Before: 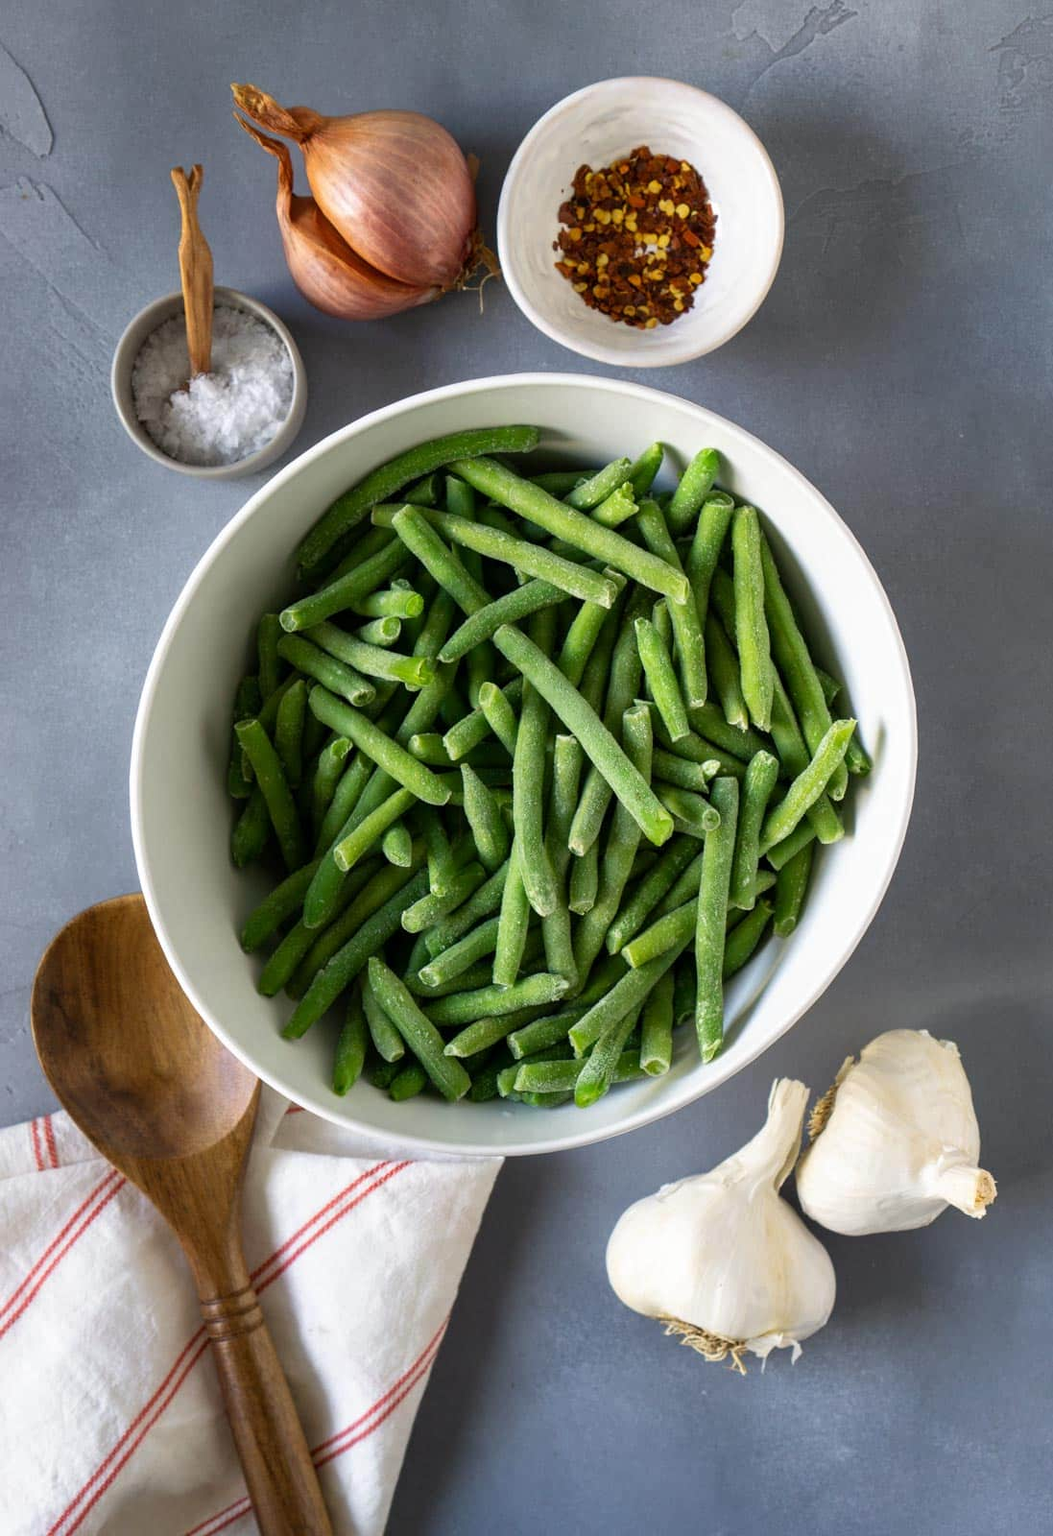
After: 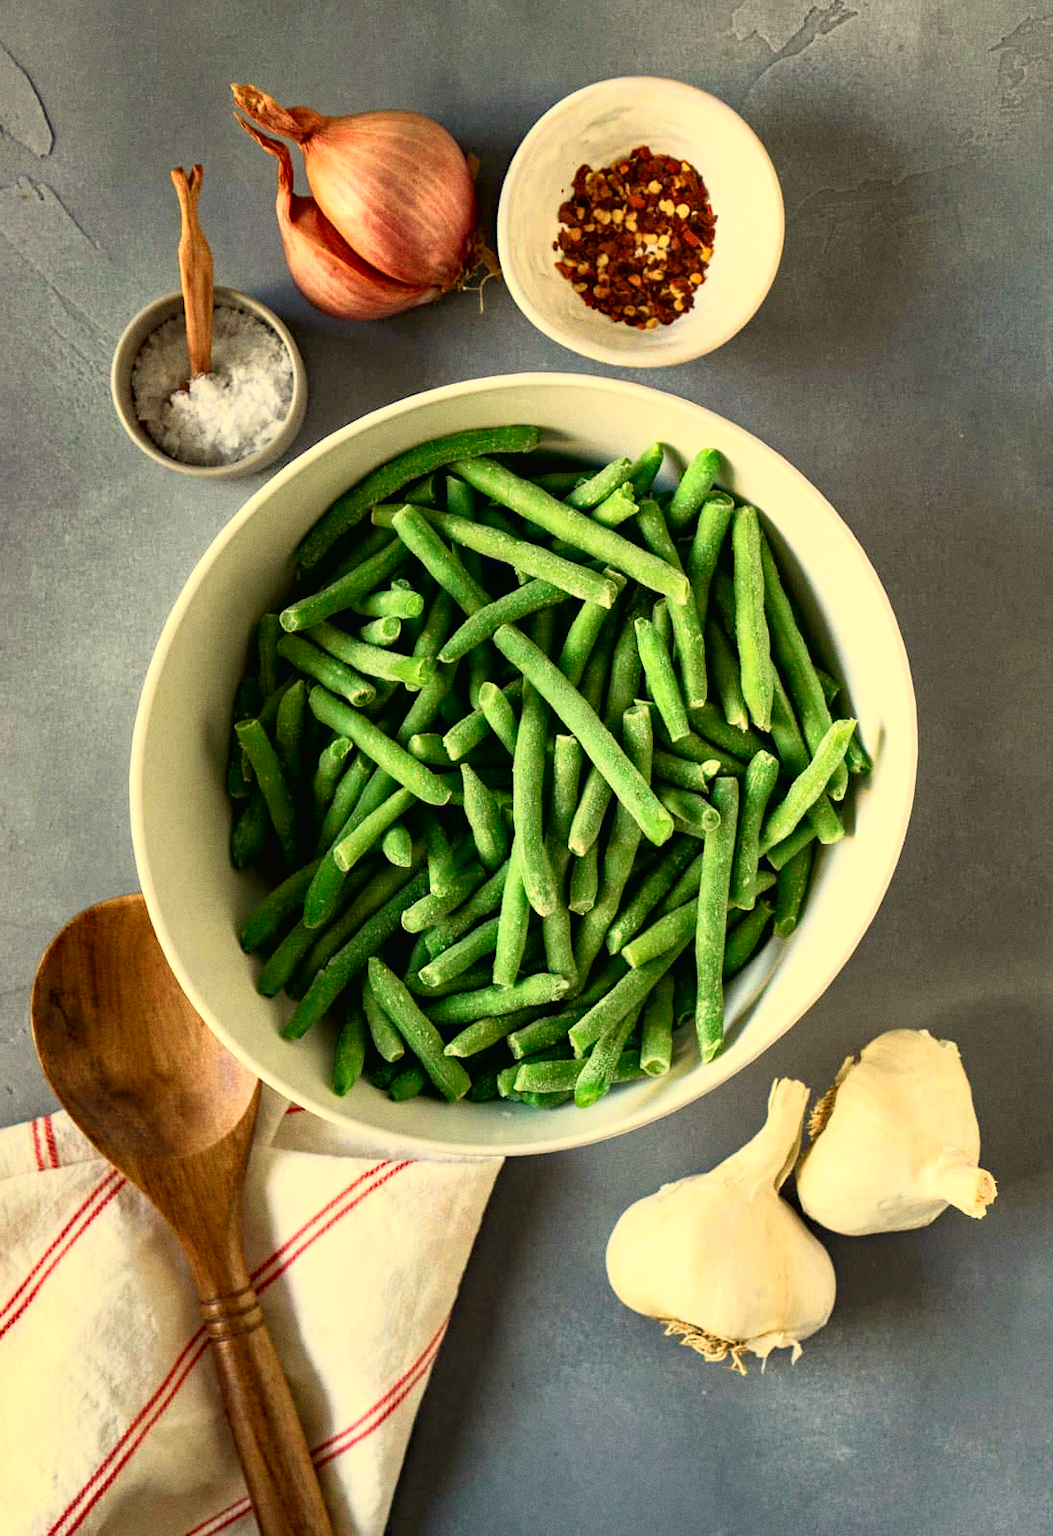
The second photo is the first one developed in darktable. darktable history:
haze removal: strength 0.29, distance 0.25, compatibility mode true, adaptive false
tone curve: curves: ch0 [(0, 0.013) (0.054, 0.018) (0.205, 0.191) (0.289, 0.292) (0.39, 0.424) (0.493, 0.551) (0.647, 0.752) (0.778, 0.895) (1, 0.998)]; ch1 [(0, 0) (0.385, 0.343) (0.439, 0.415) (0.494, 0.495) (0.501, 0.501) (0.51, 0.509) (0.54, 0.546) (0.586, 0.606) (0.66, 0.701) (0.783, 0.804) (1, 1)]; ch2 [(0, 0) (0.32, 0.281) (0.403, 0.399) (0.441, 0.428) (0.47, 0.469) (0.498, 0.496) (0.524, 0.538) (0.566, 0.579) (0.633, 0.665) (0.7, 0.711) (1, 1)], color space Lab, independent channels, preserve colors none
shadows and highlights: soften with gaussian
white balance: red 1.08, blue 0.791
grain: coarseness 0.47 ISO
